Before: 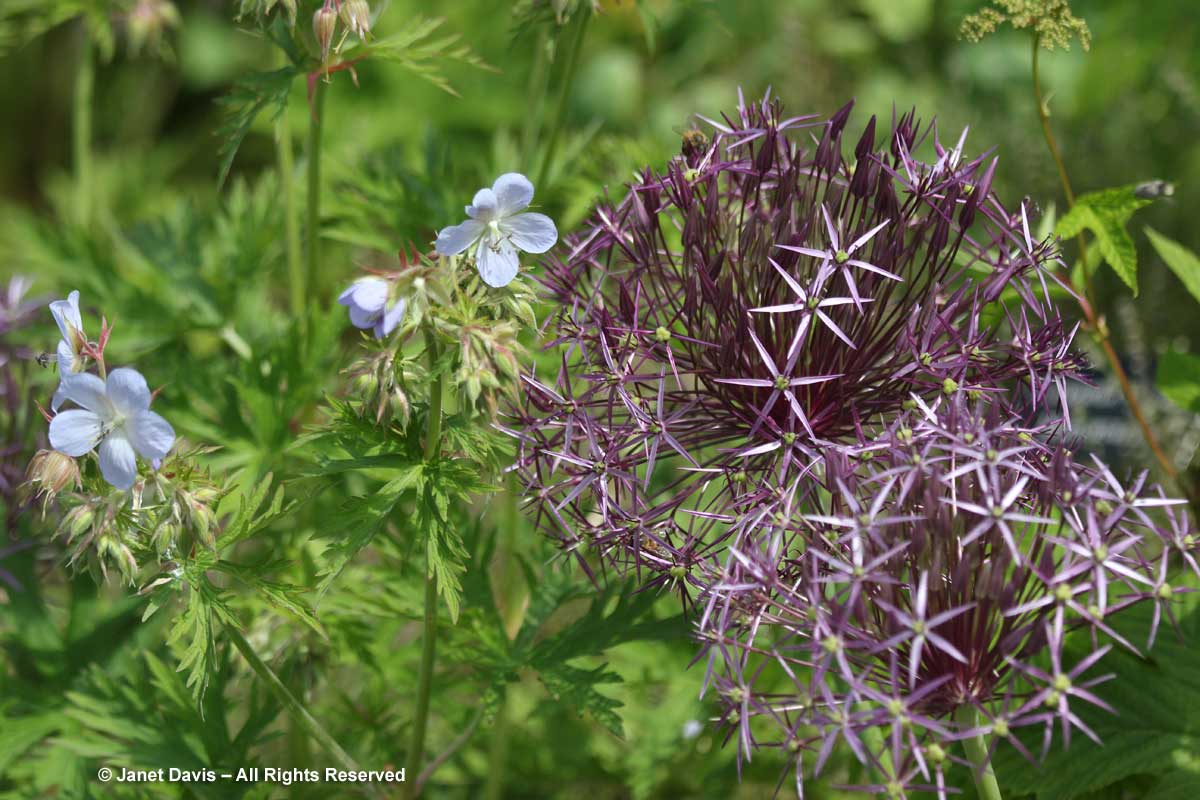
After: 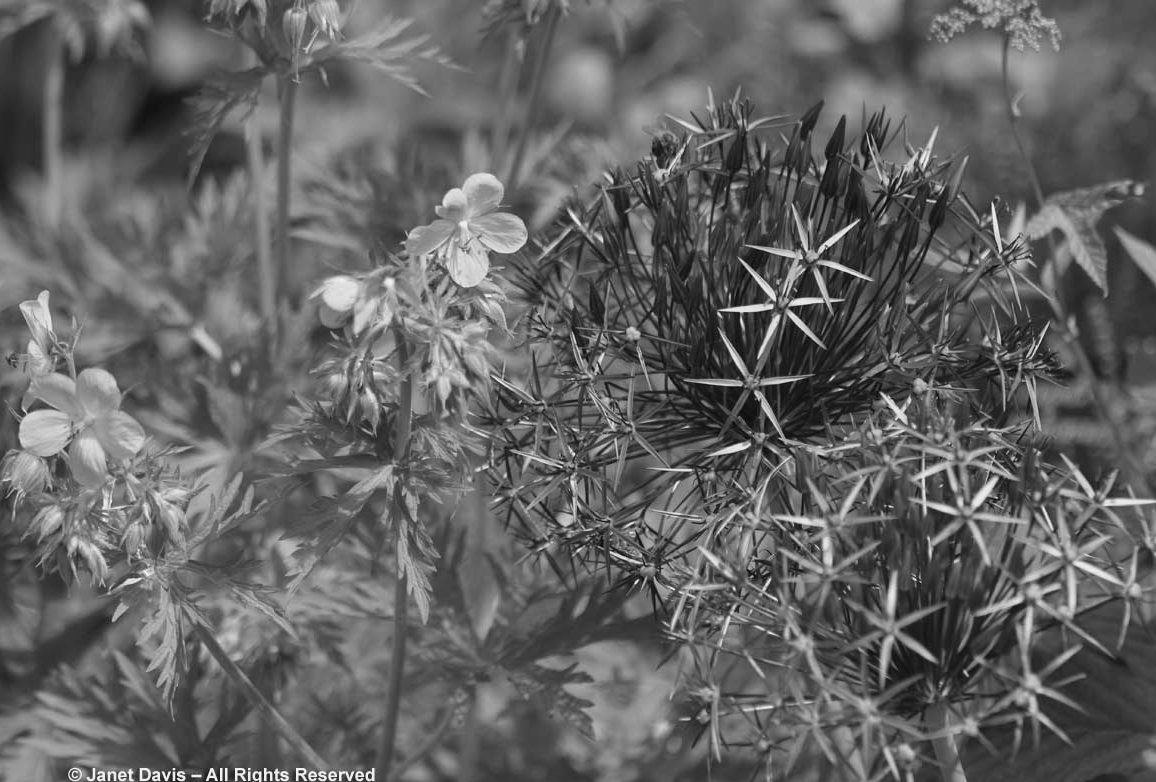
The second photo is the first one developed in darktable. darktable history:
crop and rotate: left 2.536%, right 1.107%, bottom 2.246%
contrast brightness saturation: saturation 0.1
monochrome: a -92.57, b 58.91
